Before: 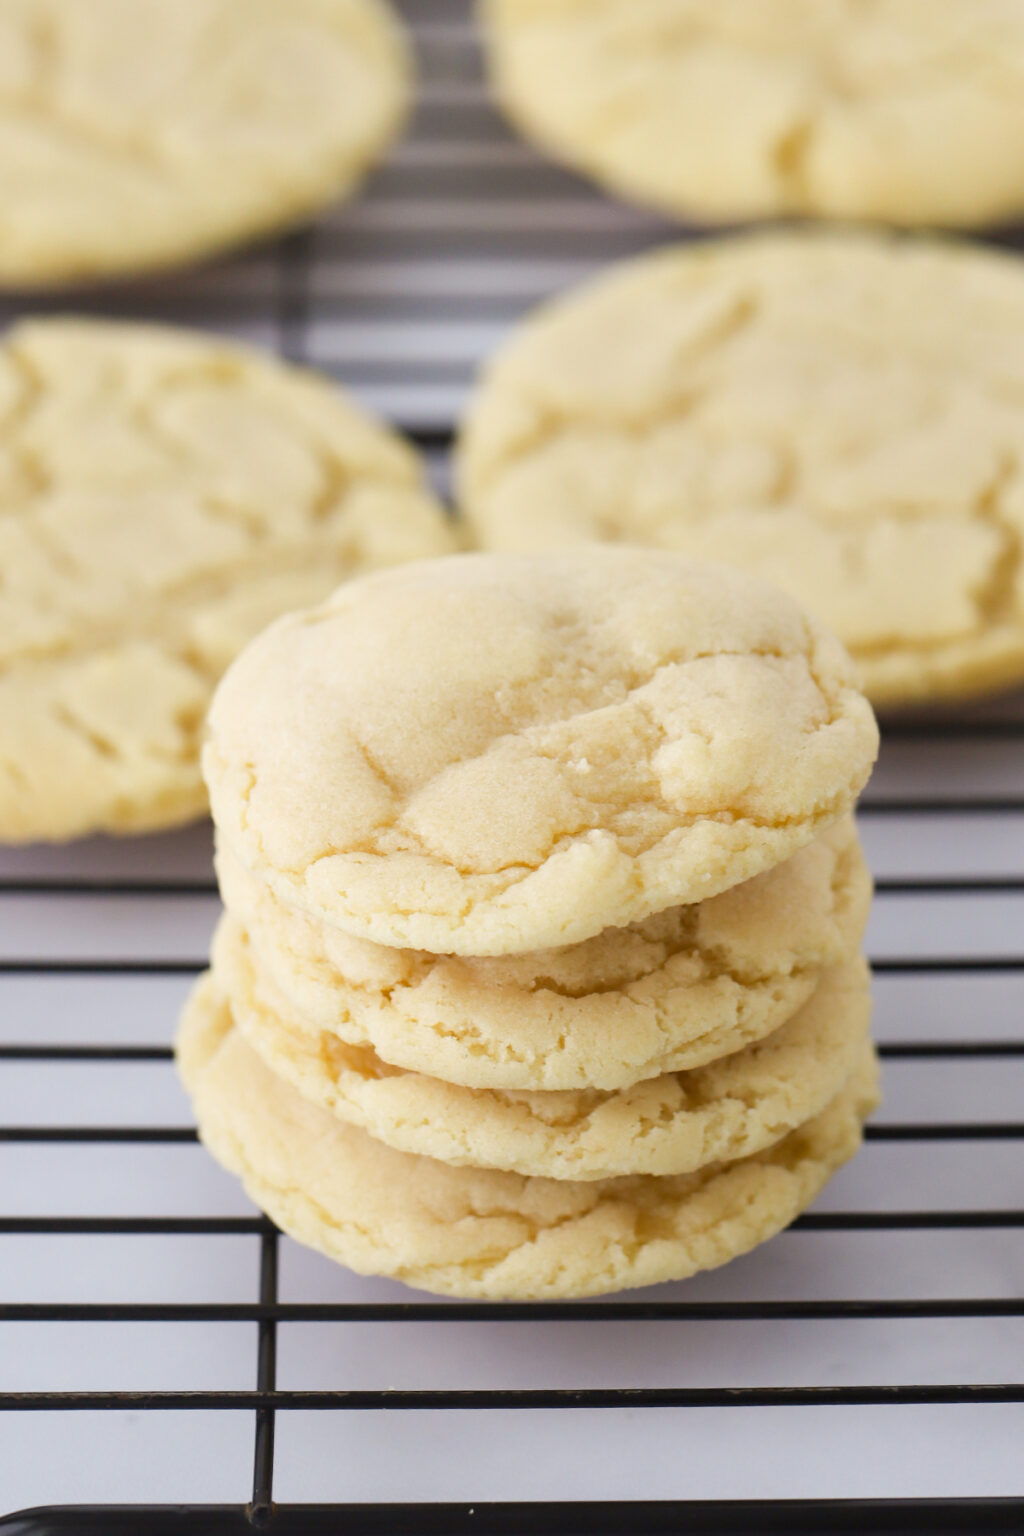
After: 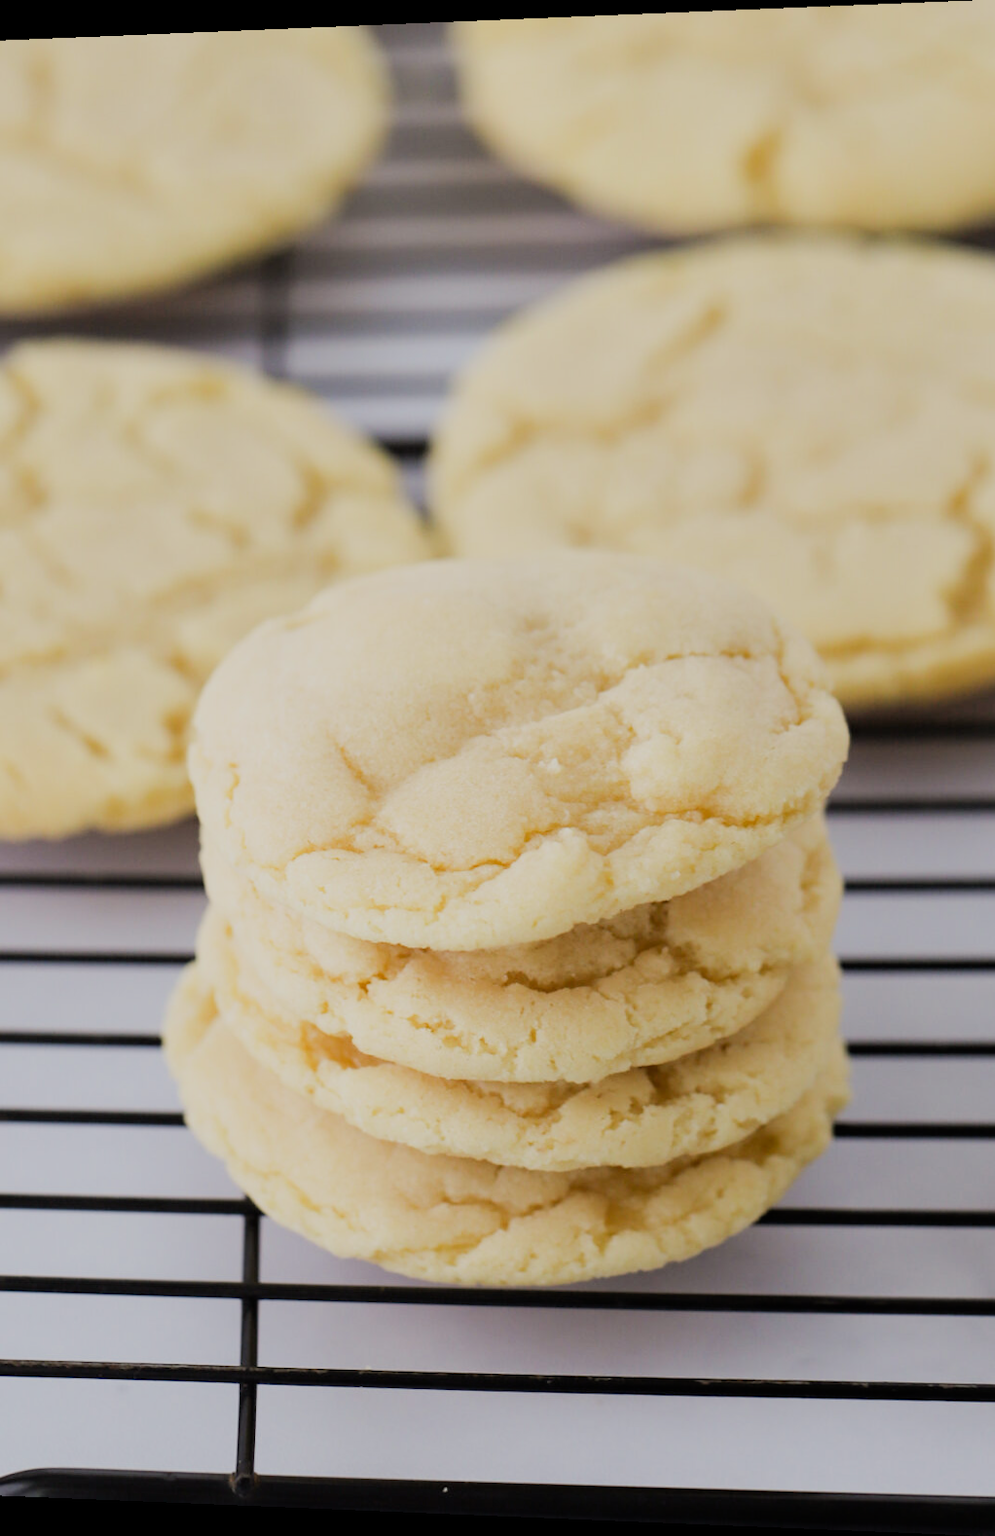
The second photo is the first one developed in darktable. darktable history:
filmic rgb: black relative exposure -7.65 EV, white relative exposure 4.56 EV, hardness 3.61, contrast 1.05
rotate and perspective: lens shift (horizontal) -0.055, automatic cropping off
